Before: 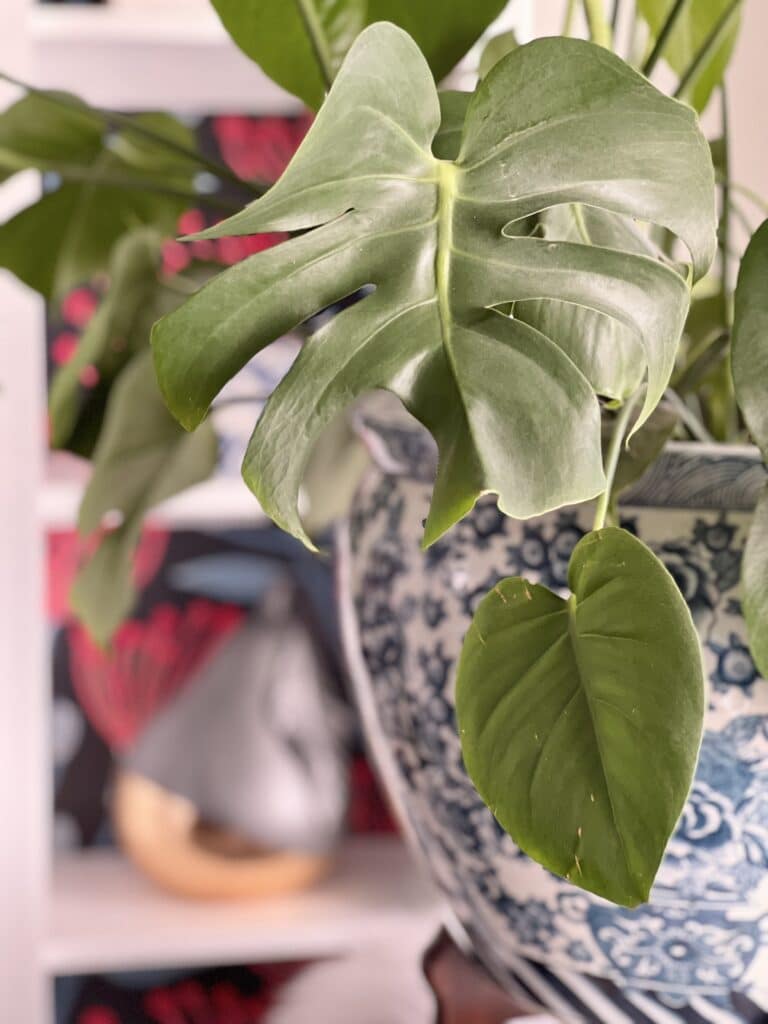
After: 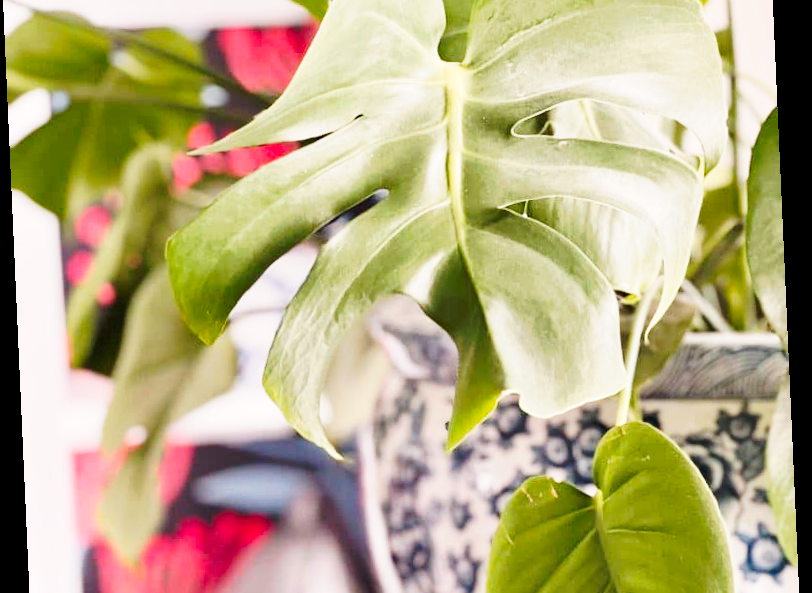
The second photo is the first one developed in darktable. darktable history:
crop and rotate: top 10.605%, bottom 33.274%
rotate and perspective: rotation -2.56°, automatic cropping off
tone curve: curves: ch0 [(0, 0) (0.003, 0.003) (0.011, 0.013) (0.025, 0.029) (0.044, 0.052) (0.069, 0.082) (0.1, 0.118) (0.136, 0.161) (0.177, 0.21) (0.224, 0.27) (0.277, 0.38) (0.335, 0.49) (0.399, 0.594) (0.468, 0.692) (0.543, 0.794) (0.623, 0.857) (0.709, 0.919) (0.801, 0.955) (0.898, 0.978) (1, 1)], preserve colors none
